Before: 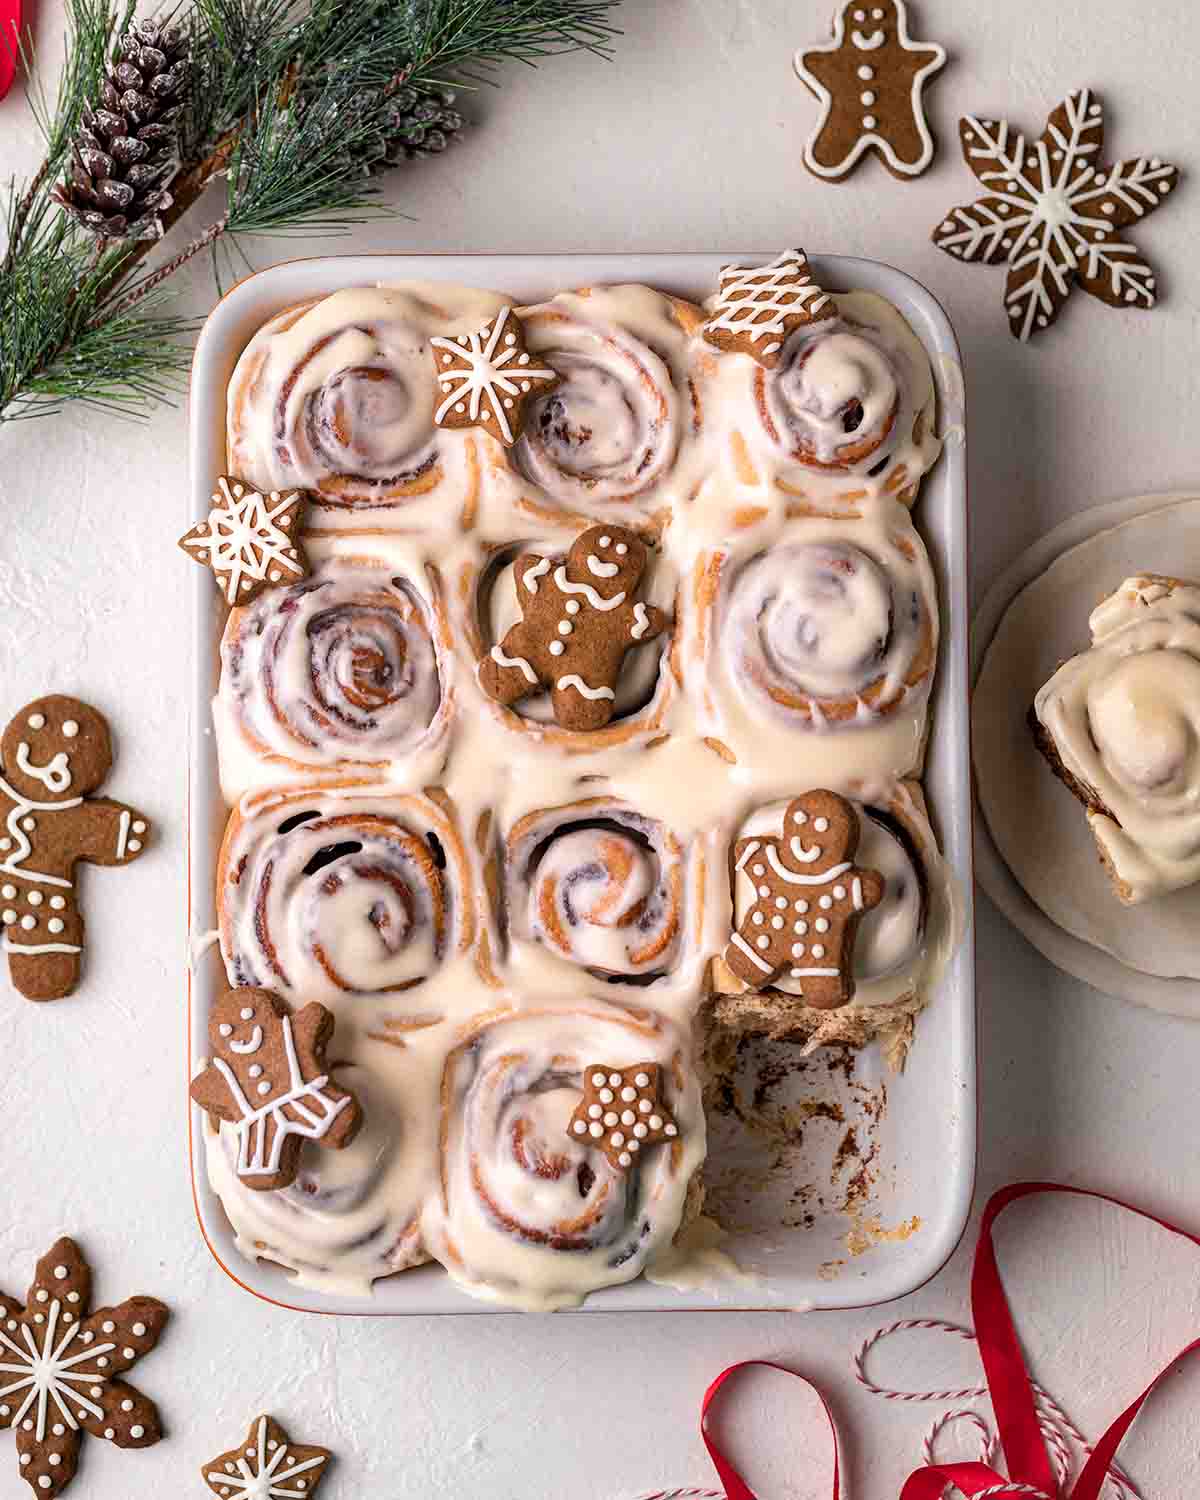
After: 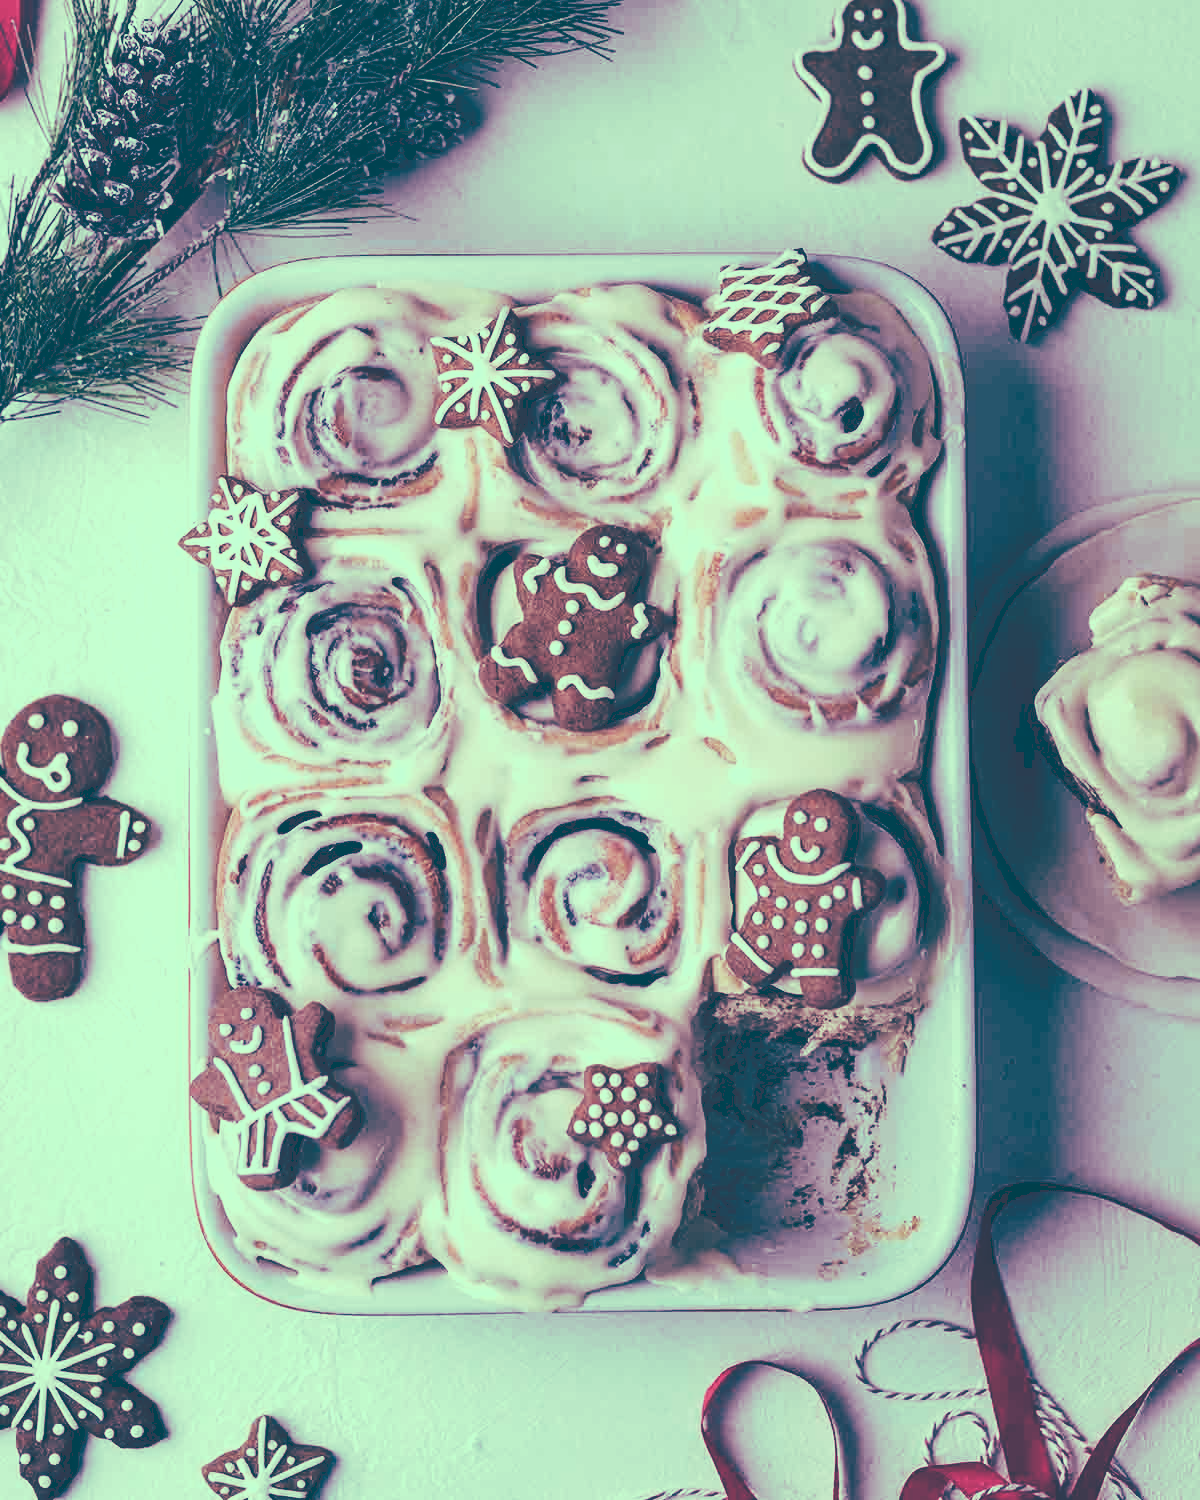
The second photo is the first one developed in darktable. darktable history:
tone curve: curves: ch0 [(0, 0) (0.003, 0.235) (0.011, 0.235) (0.025, 0.235) (0.044, 0.235) (0.069, 0.235) (0.1, 0.237) (0.136, 0.239) (0.177, 0.243) (0.224, 0.256) (0.277, 0.287) (0.335, 0.329) (0.399, 0.391) (0.468, 0.476) (0.543, 0.574) (0.623, 0.683) (0.709, 0.778) (0.801, 0.869) (0.898, 0.924) (1, 1)], preserve colors none
color look up table: target L [98.12, 96.98, 95.43, 86.76, 76.42, 69.15, 55.44, 50.05, 41.63, 39.73, 23.13, 201.49, 75.6, 67.93, 58.93, 59.84, 54.34, 51.11, 54.14, 44.94, 43.96, 39.98, 32.23, 30.46, 12.53, 16.77, 97.01, 96.76, 84.78, 75.81, 69.64, 75.2, 58.84, 63.98, 49.07, 35.79, 34.51, 38.21, 34.88, 20.42, 12.74, 15.46, 87.88, 80.12, 69.76, 59.67, 55.76, 54.47, 29.29], target a [-44.58, -49.64, -59.56, -55.26, -25.81, -31.66, -10.88, -28.08, -23.15, -1.934, -58.91, 0, 0.121, 12.87, 3.447, 4.503, 29.51, 46.04, 13.11, 7.381, 43.52, 23.8, 6.538, 25.44, -32.68, -43.89, -46.43, -46.12, -16.56, 1.342, -9.115, 1.473, 33.12, -11.48, 22.85, -4.546, 25.62, 17.78, -0.868, -51.42, -31.82, -37.86, -50.67, -28.08, -33.5, -12.19, -11.58, -16.21, -22.65], target b [34.58, 45.43, 29.33, 24.35, 17.62, 27.66, 8.154, 8.557, -10.18, -7.207, -19.05, -0.001, 7.479, 17.7, 23.25, 7.226, 4.461, 13.78, -5.663, -12.58, -10.07, -10.62, -5.482, -7.401, -32.9, -28.9, 28.76, 27.82, 8.72, 3.568, 0.559, -7.328, -19.89, -23.71, -22.76, -32.72, -27.44, -48.49, -36.95, -27.04, -36.81, -37.3, 13.9, 2.044, -1.892, -7.708, -16.72, -27.19, -24.32], num patches 49
